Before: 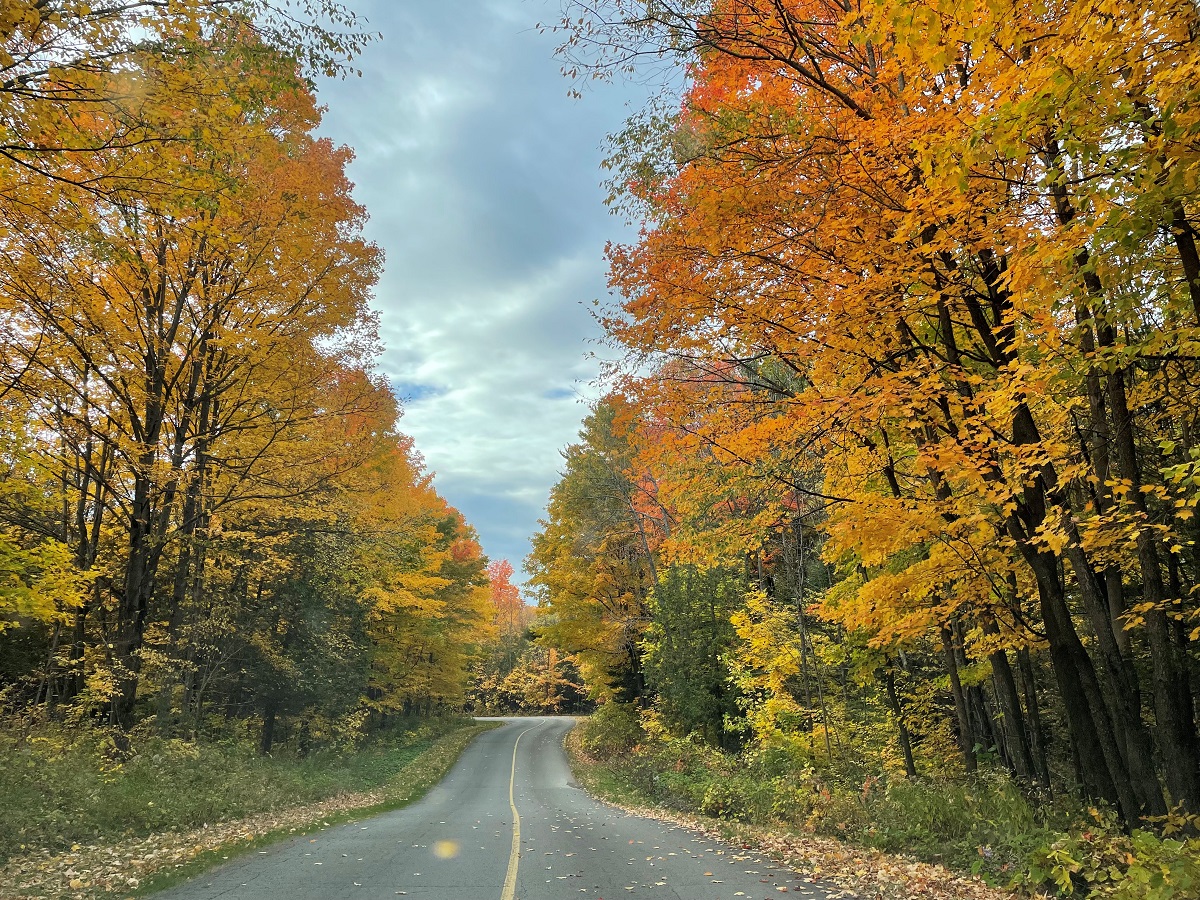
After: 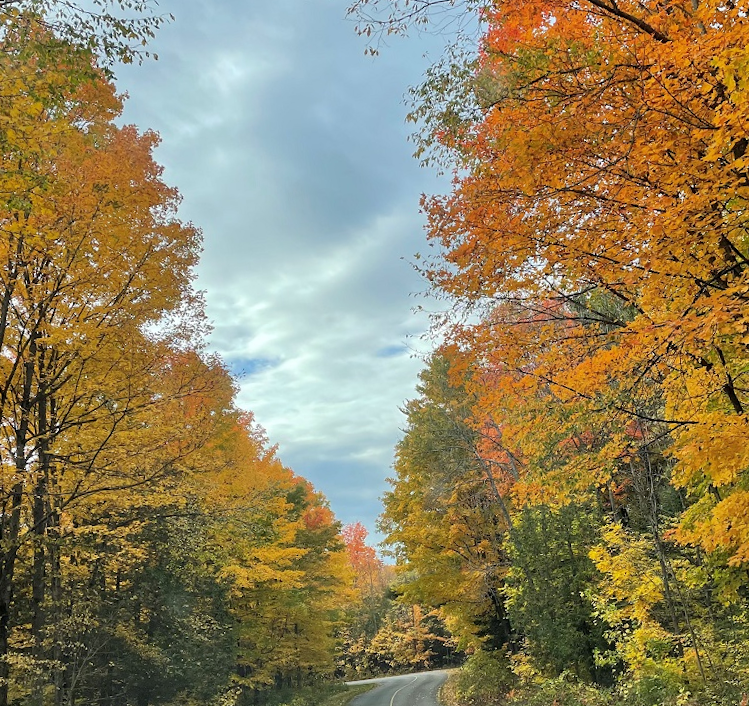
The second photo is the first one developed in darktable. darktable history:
rotate and perspective: rotation -6.83°, automatic cropping off
crop: left 16.202%, top 11.208%, right 26.045%, bottom 20.557%
